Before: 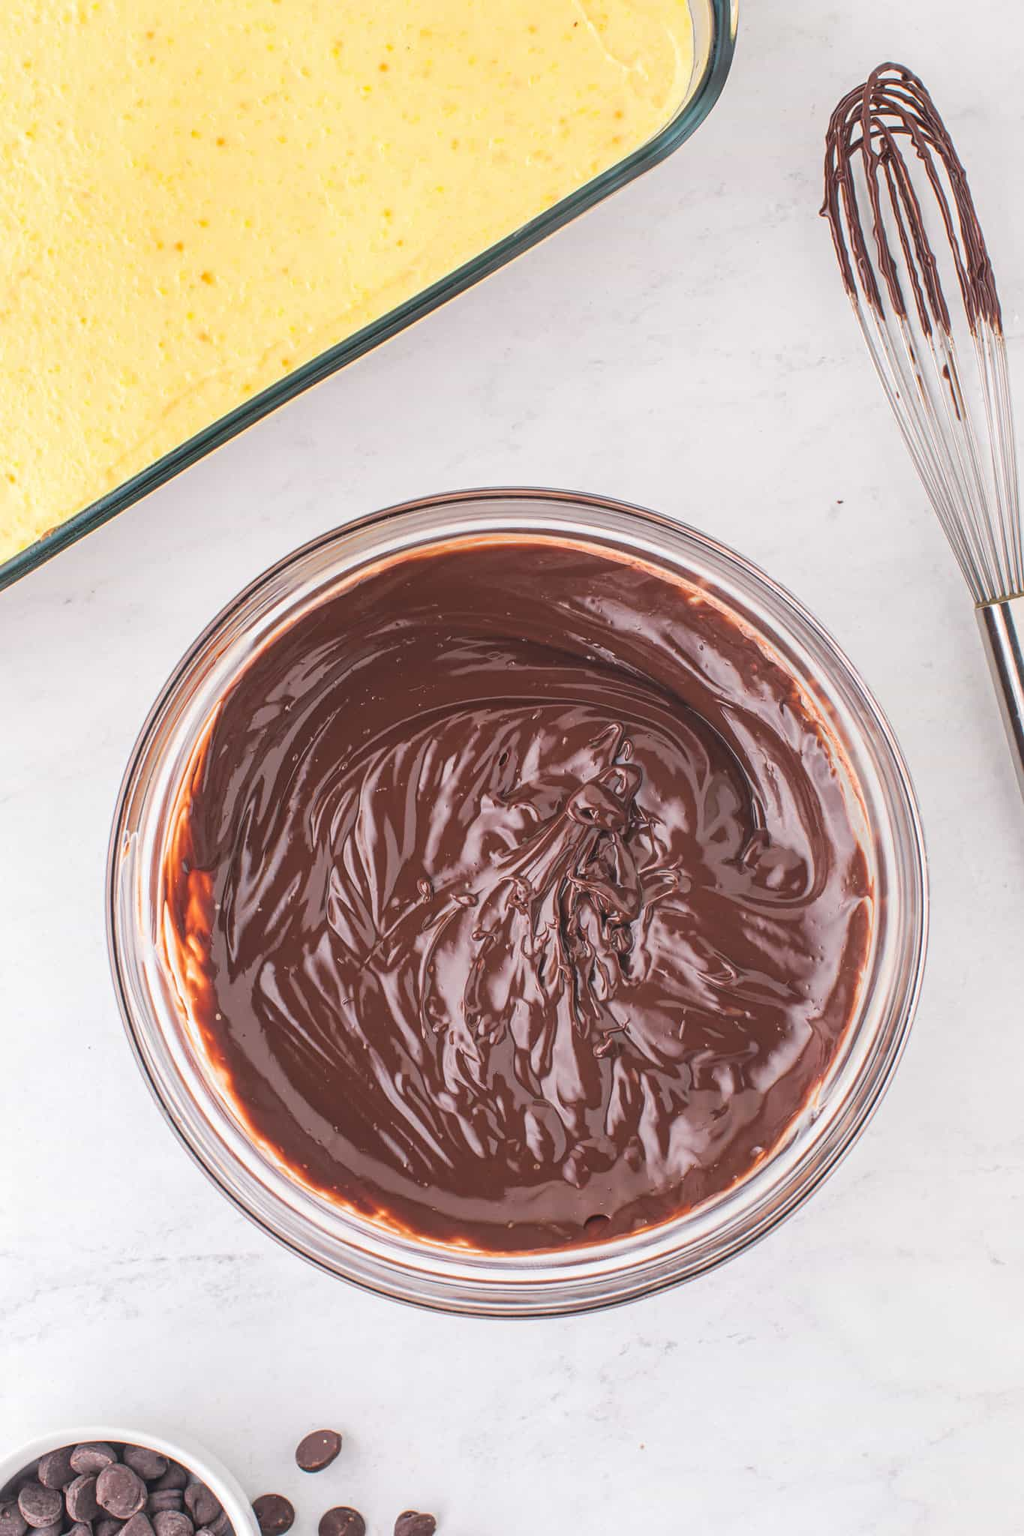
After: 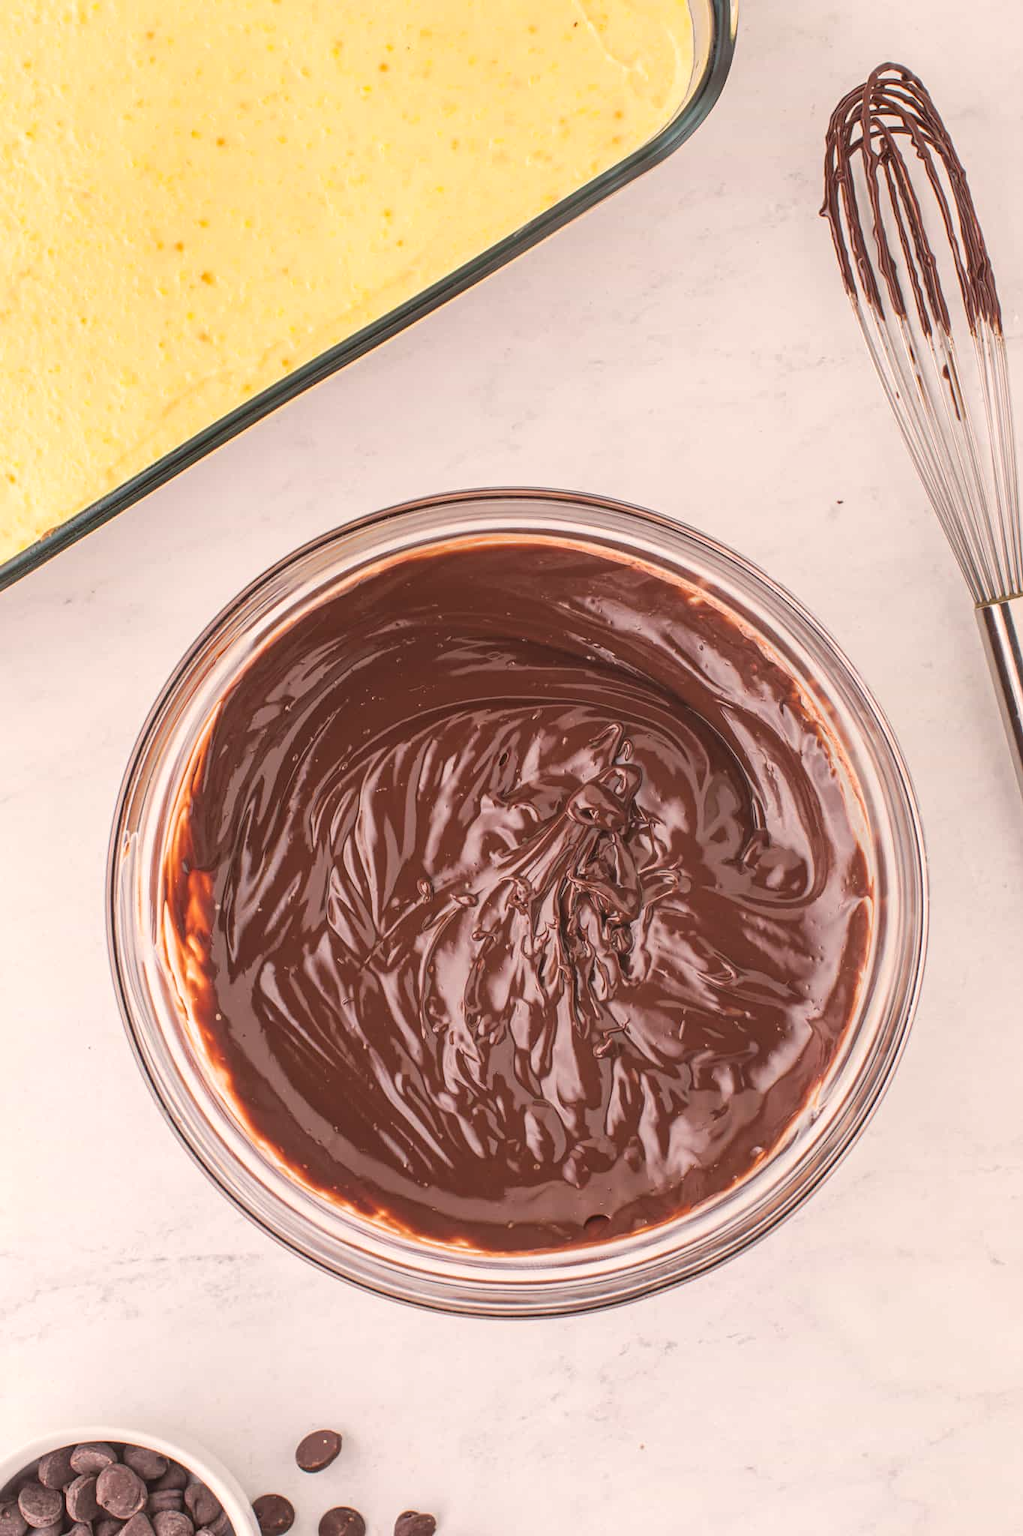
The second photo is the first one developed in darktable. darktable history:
color correction: highlights a* 6.27, highlights b* 8.19, shadows a* 5.94, shadows b* 7.23, saturation 0.9
shadows and highlights: shadows 4.1, highlights -17.6, soften with gaussian
